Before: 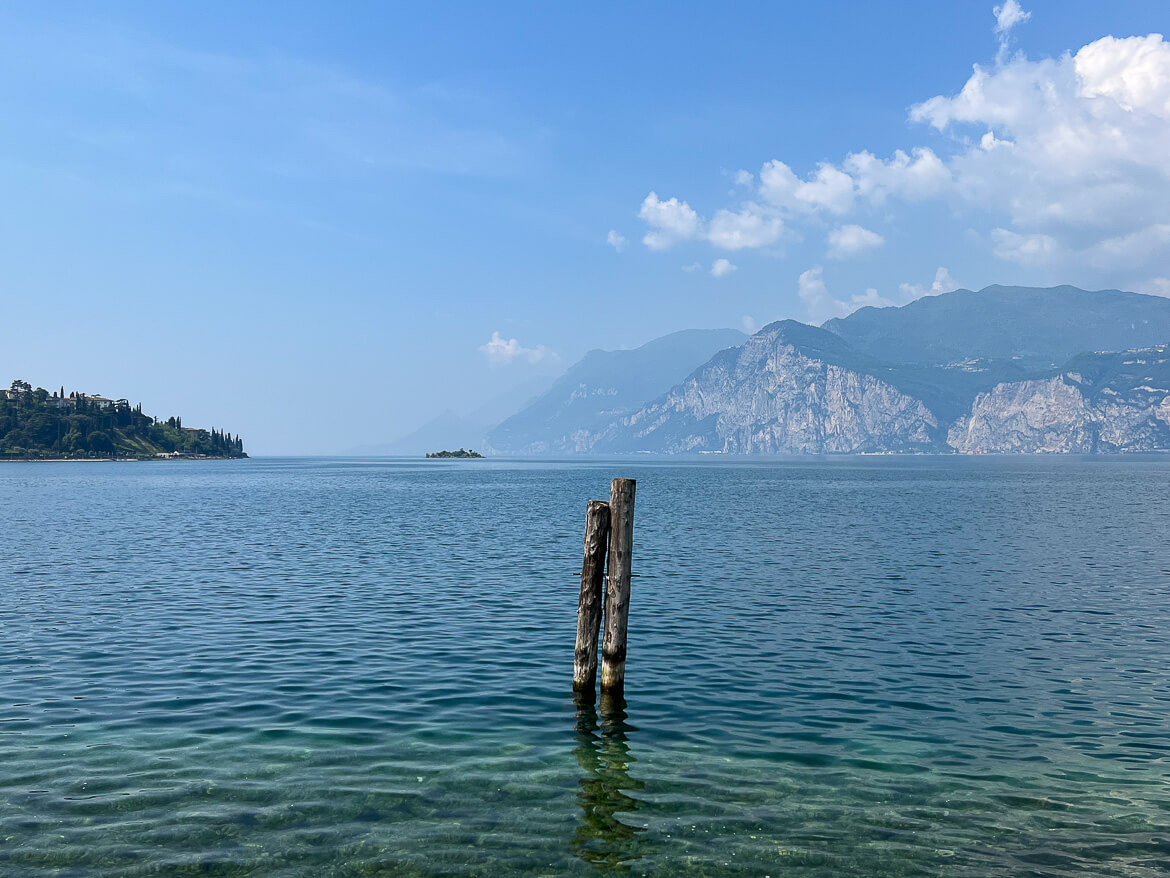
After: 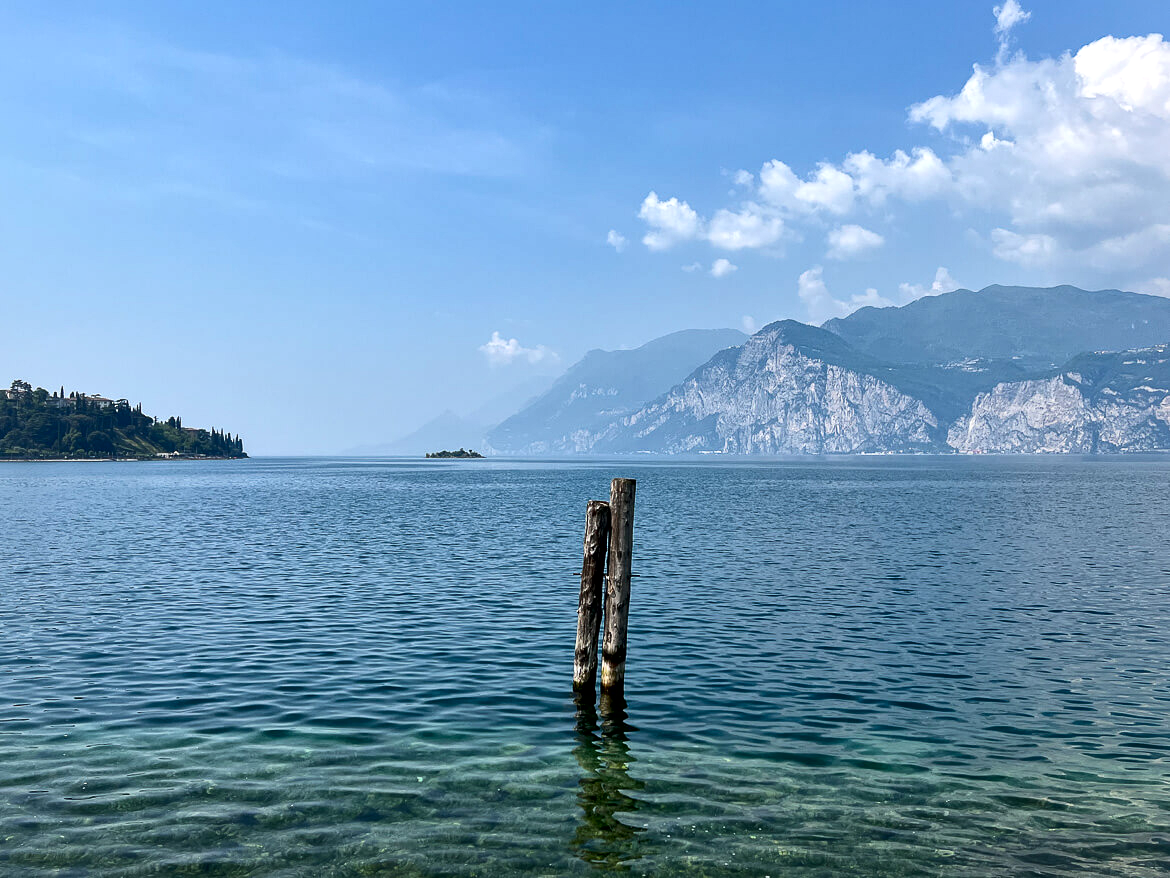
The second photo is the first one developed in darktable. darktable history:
local contrast: mode bilateral grid, contrast 24, coarseness 61, detail 152%, midtone range 0.2
exposure: exposure 0.128 EV, compensate exposure bias true, compensate highlight preservation false
